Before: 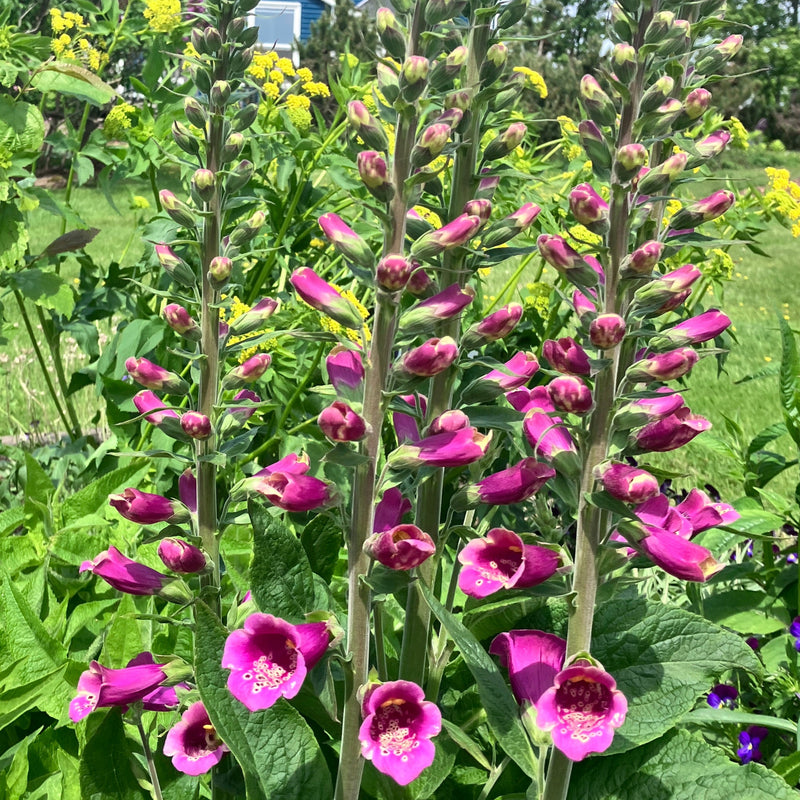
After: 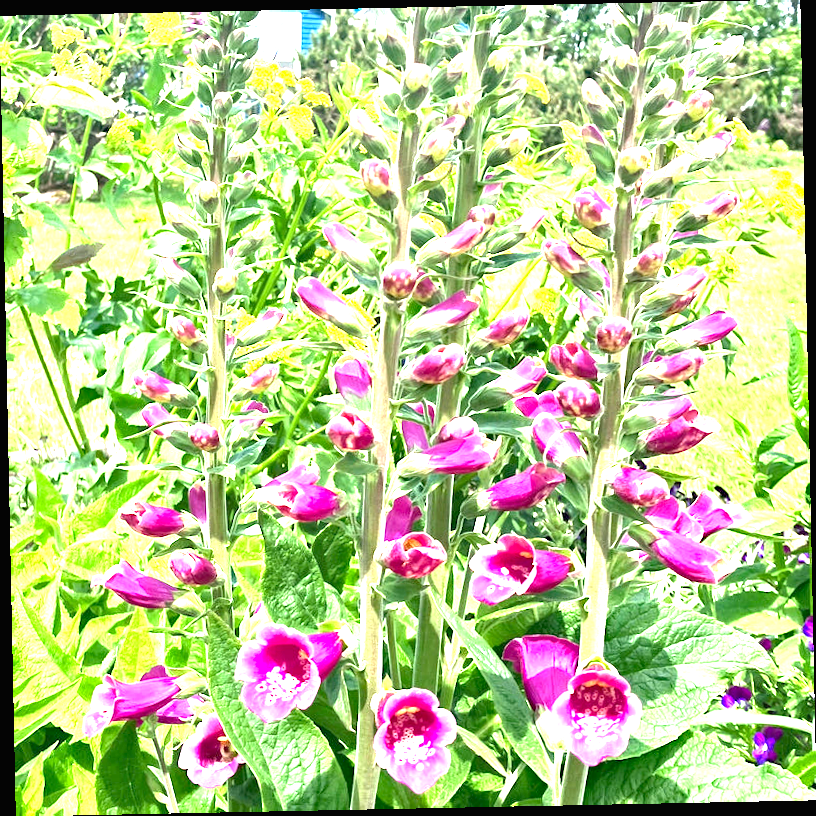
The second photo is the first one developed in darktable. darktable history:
haze removal: compatibility mode true, adaptive false
exposure: black level correction 0, exposure 2.327 EV, compensate exposure bias true, compensate highlight preservation false
rotate and perspective: rotation -1.17°, automatic cropping off
